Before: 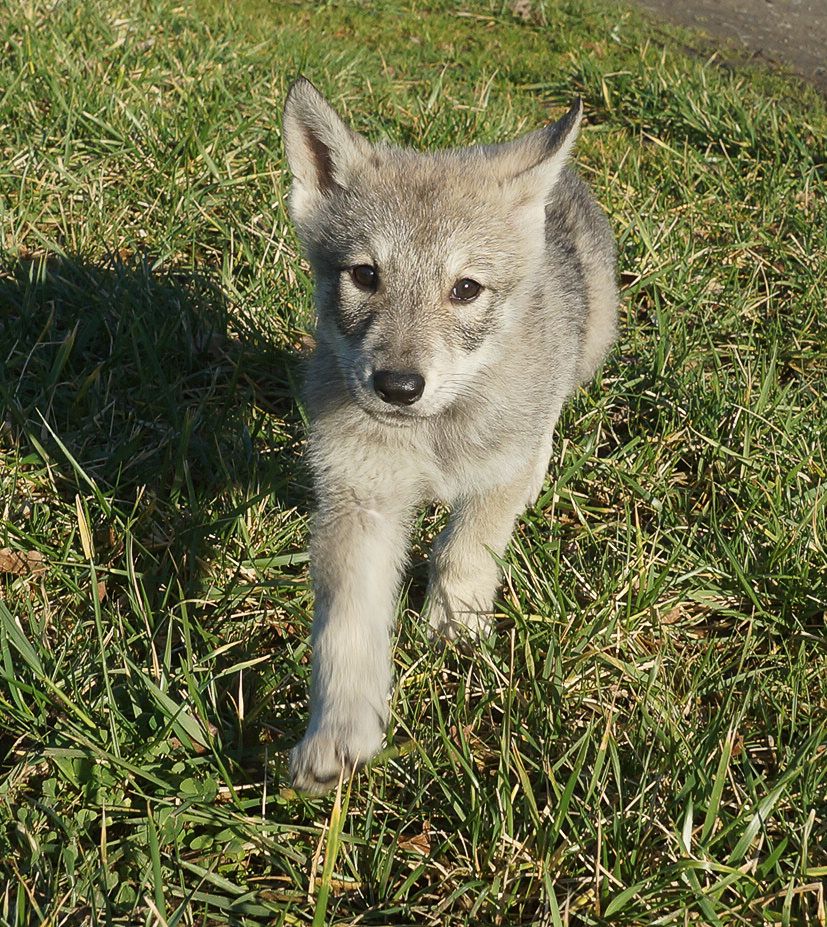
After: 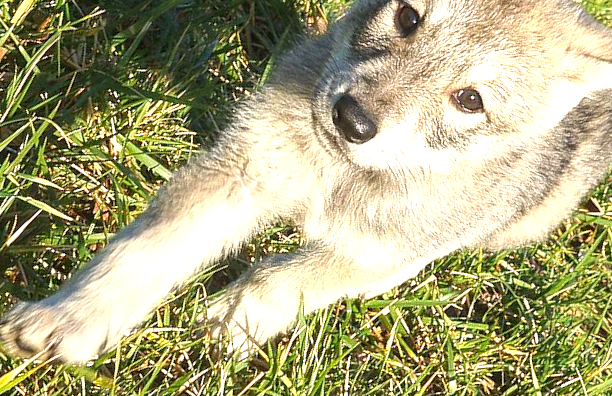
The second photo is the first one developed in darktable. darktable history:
color correction: highlights a* 3.23, highlights b* 2.07, saturation 1.19
crop and rotate: angle -45.03°, top 16.417%, right 0.9%, bottom 11.743%
local contrast: on, module defaults
exposure: black level correction 0, exposure 1.105 EV, compensate exposure bias true, compensate highlight preservation false
